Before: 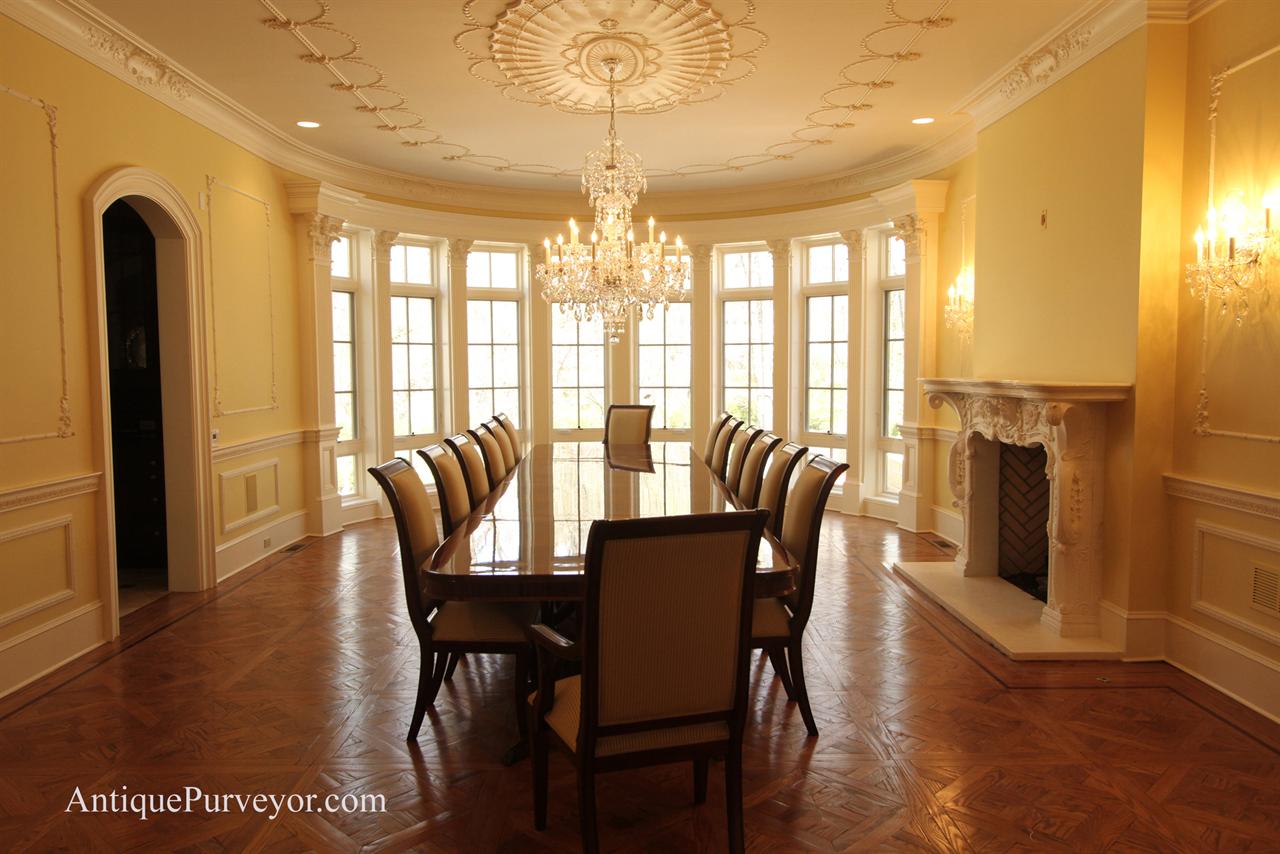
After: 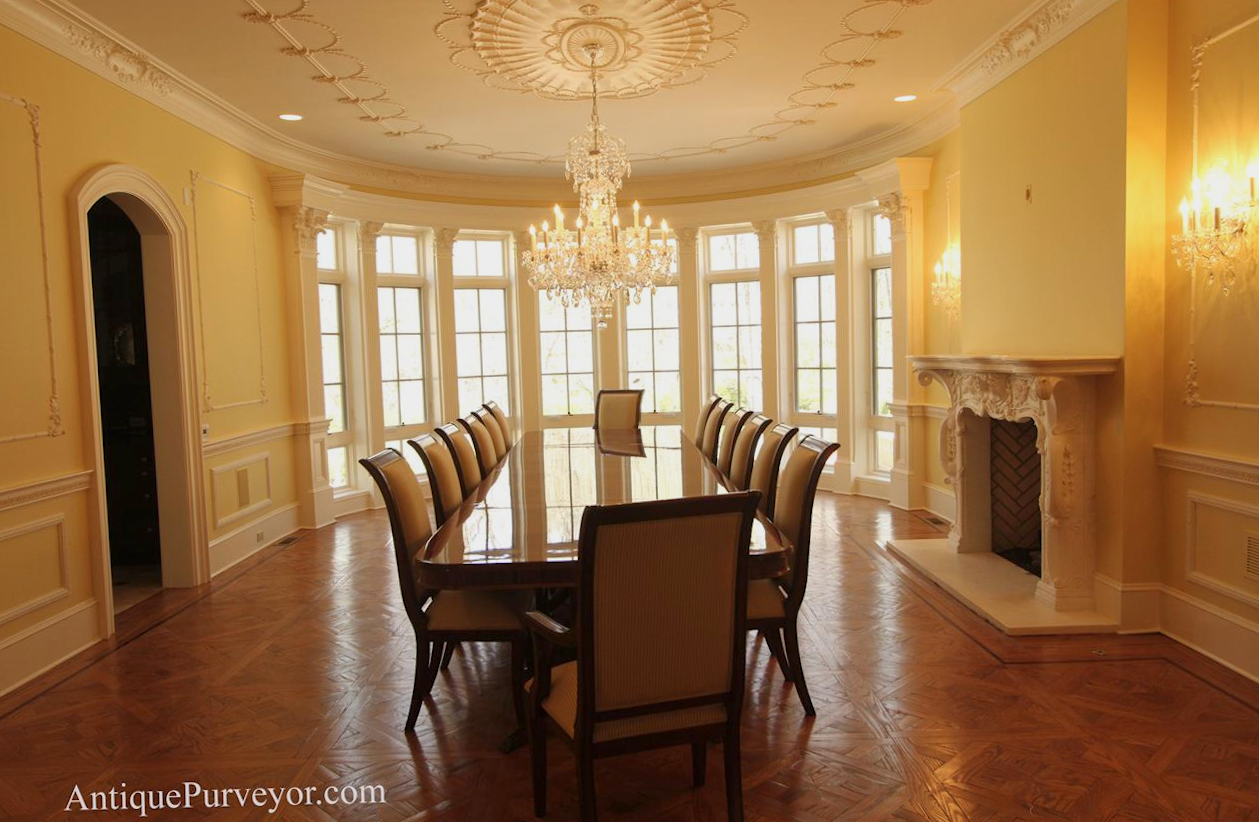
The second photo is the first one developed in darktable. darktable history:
exposure: exposure 0.02 EV, compensate highlight preservation false
rotate and perspective: rotation -1.42°, crop left 0.016, crop right 0.984, crop top 0.035, crop bottom 0.965
color balance rgb: contrast -10%
